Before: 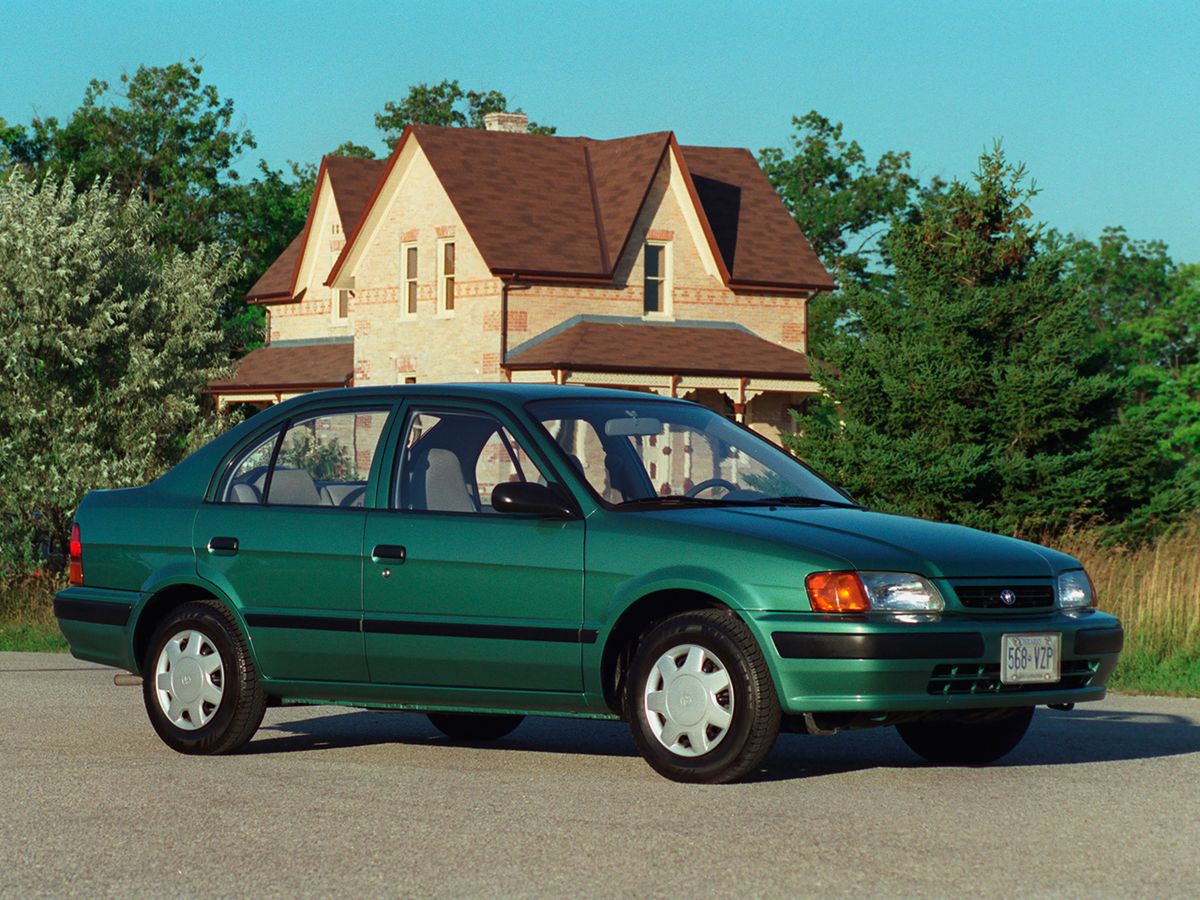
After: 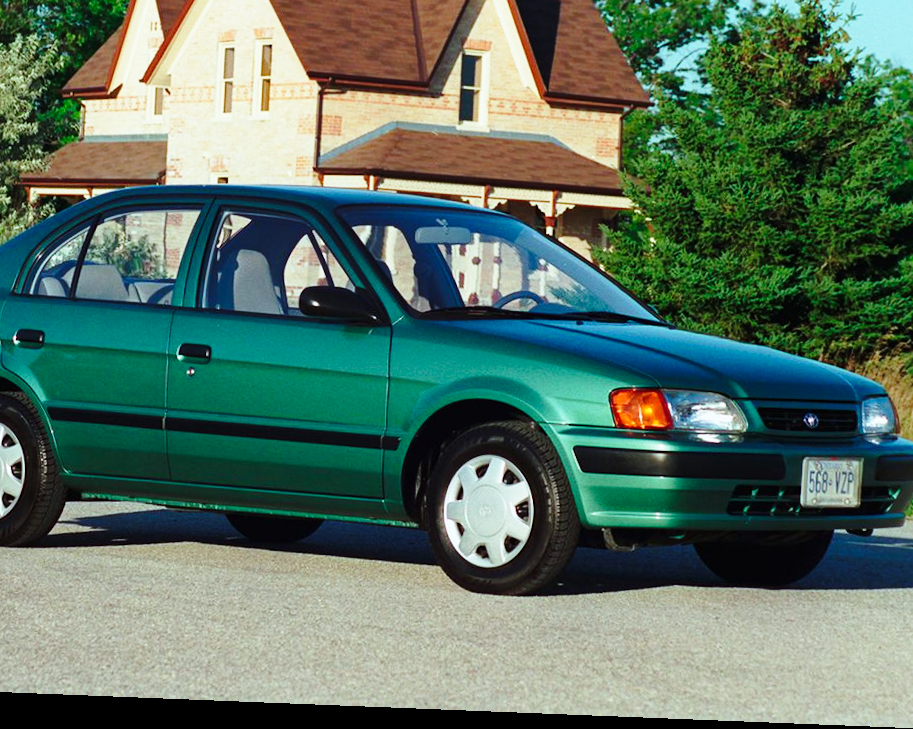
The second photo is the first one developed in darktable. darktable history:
crop: left 16.871%, top 22.857%, right 9.116%
rotate and perspective: rotation 2.27°, automatic cropping off
white balance: red 0.925, blue 1.046
base curve: curves: ch0 [(0, 0) (0.028, 0.03) (0.121, 0.232) (0.46, 0.748) (0.859, 0.968) (1, 1)], preserve colors none
